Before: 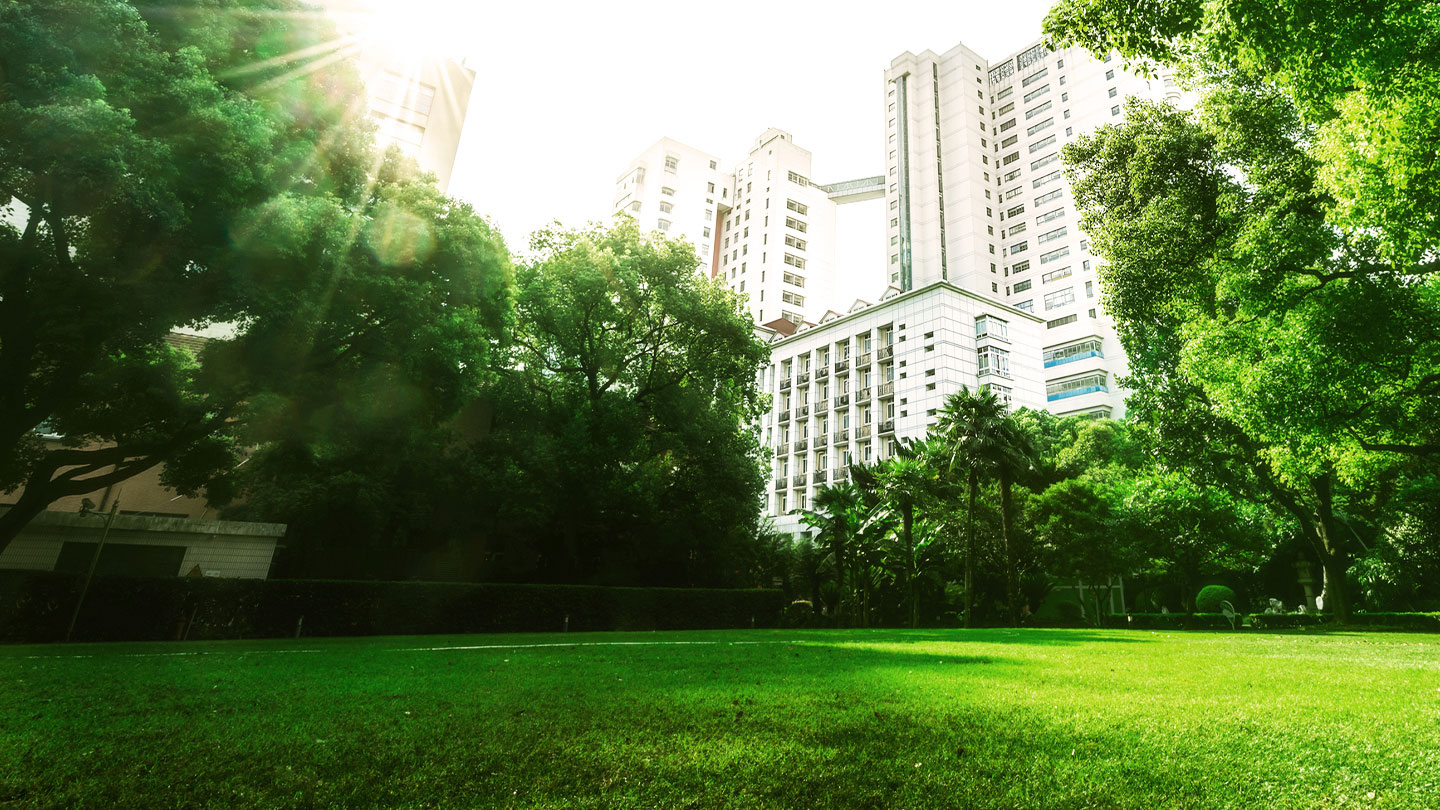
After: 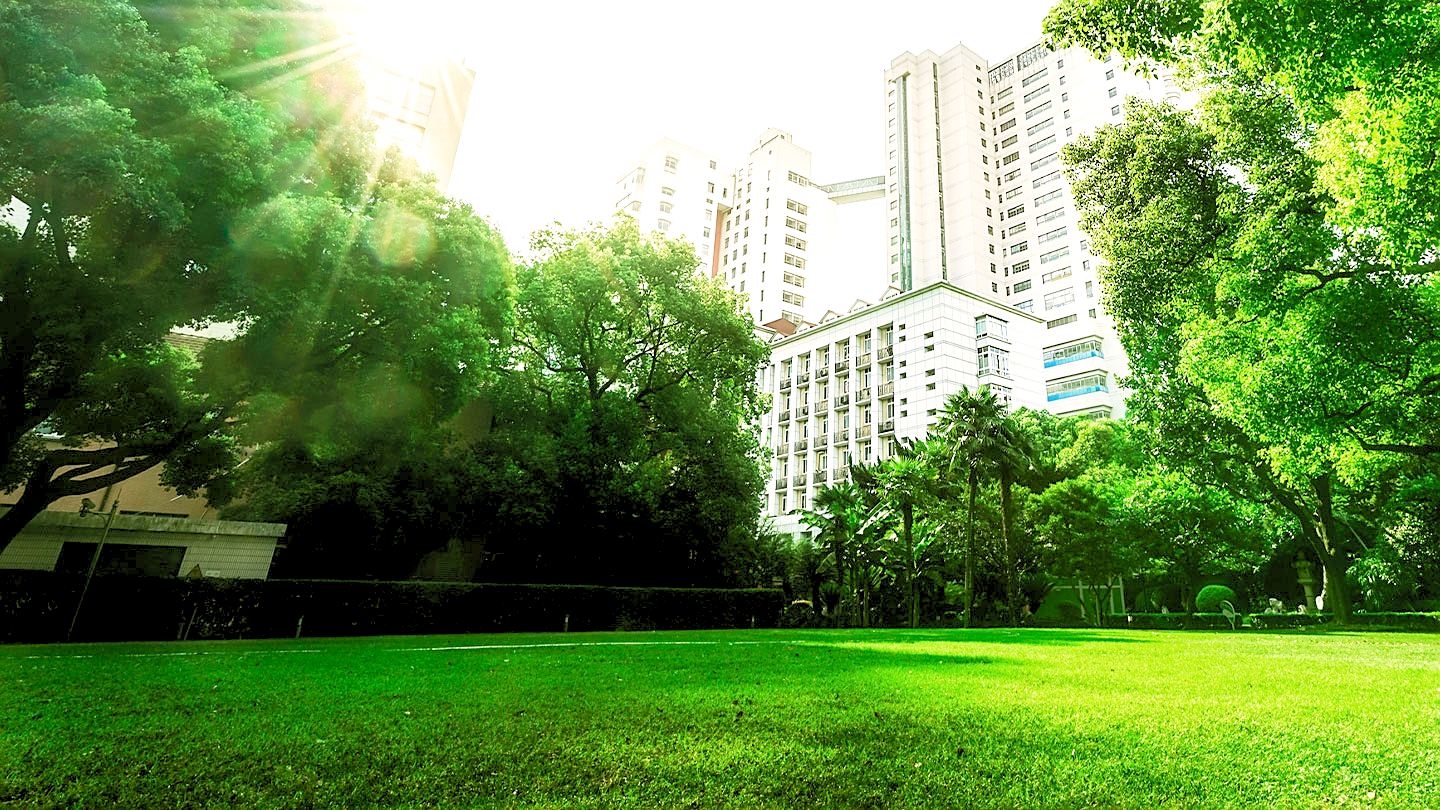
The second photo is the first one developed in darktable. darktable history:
sharpen: on, module defaults
levels: levels [0.072, 0.414, 0.976]
